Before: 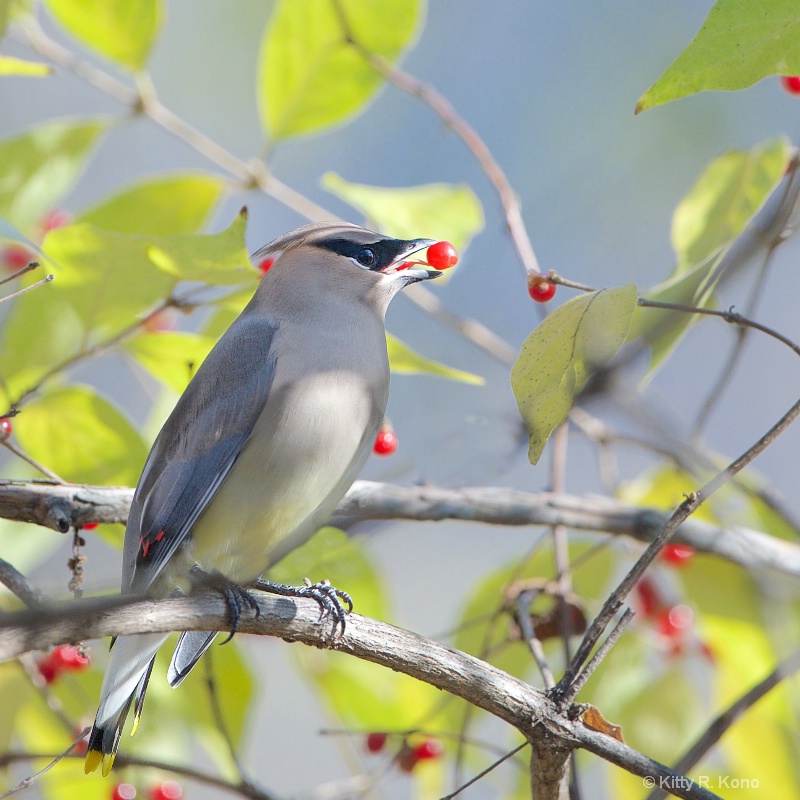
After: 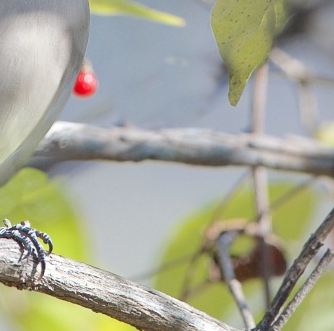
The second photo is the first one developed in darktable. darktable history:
crop: left 37.589%, top 44.875%, right 20.593%, bottom 13.691%
vignetting: fall-off start 100.88%, fall-off radius 65.02%, brightness -0.218, center (-0.037, 0.15), automatic ratio true, unbound false
